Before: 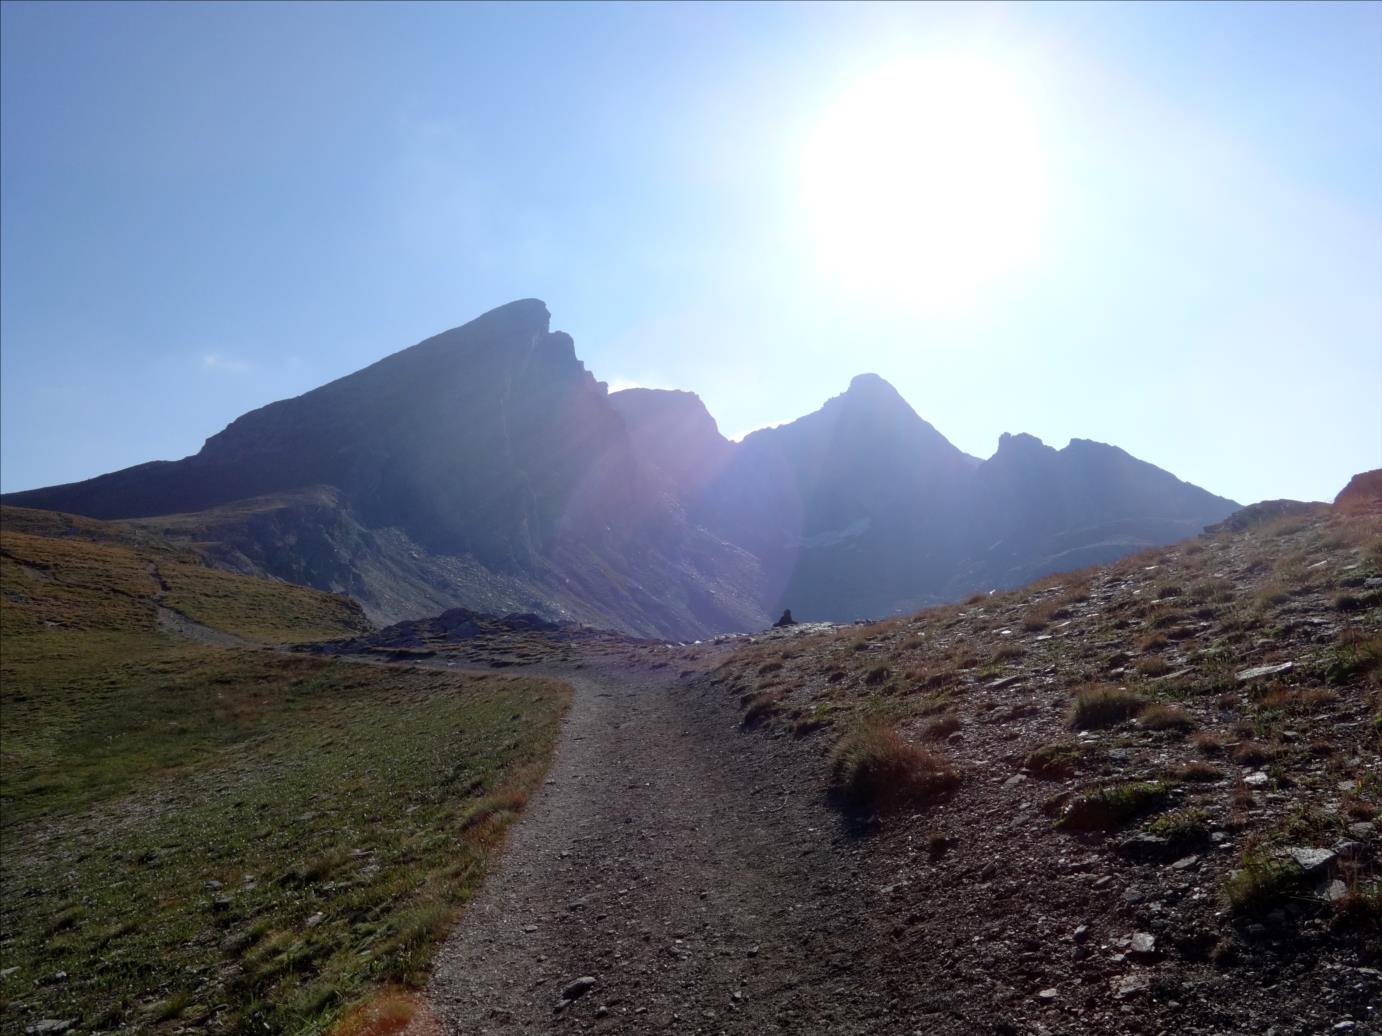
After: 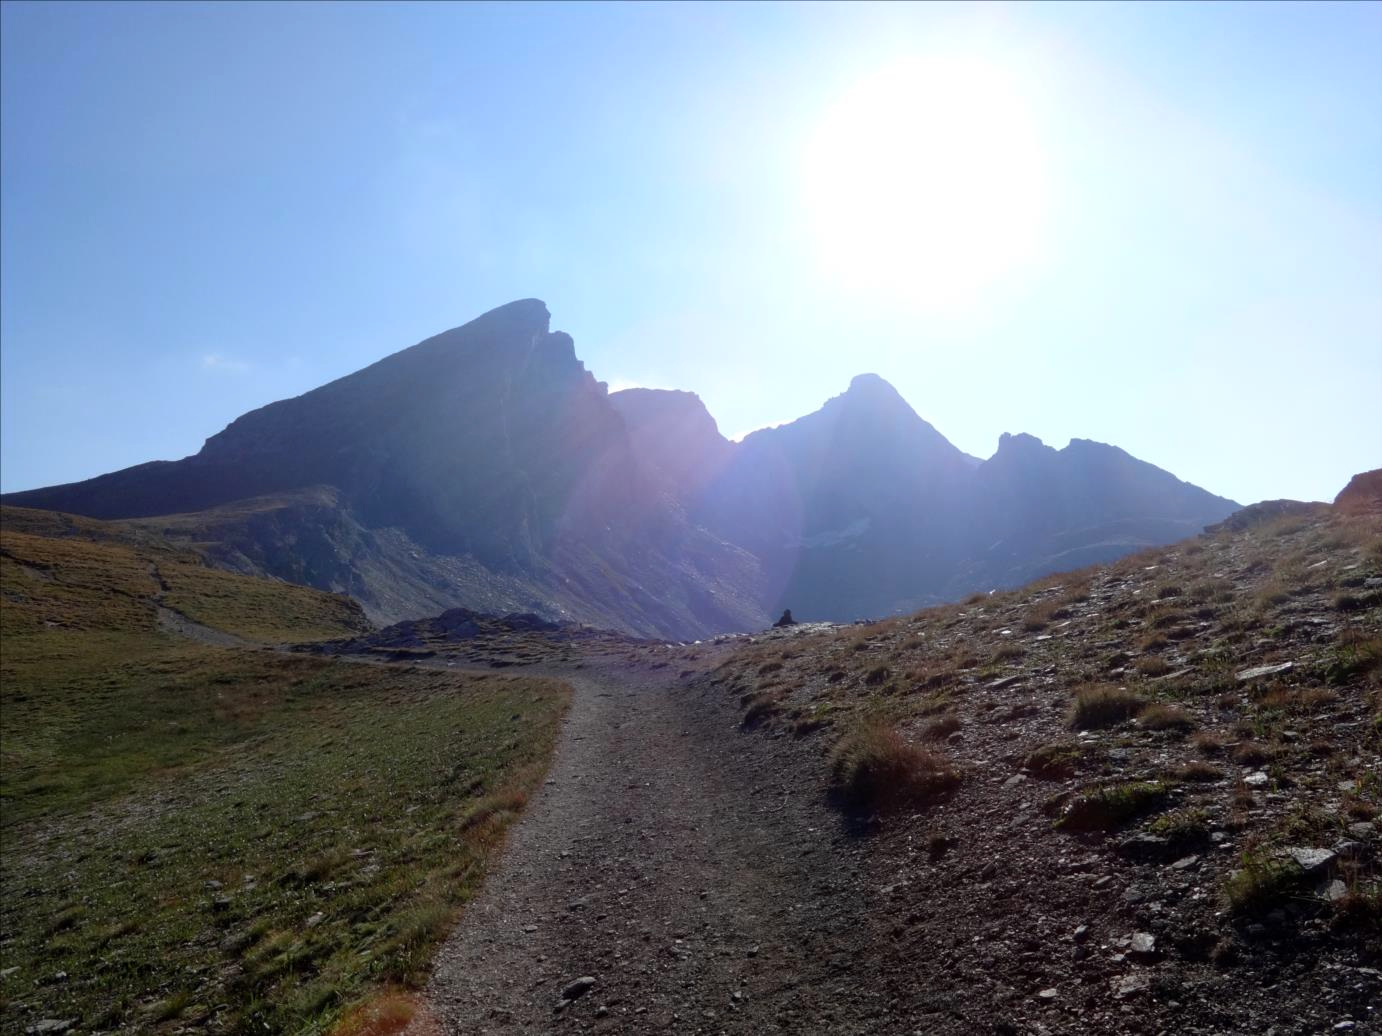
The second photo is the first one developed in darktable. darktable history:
color zones: curves: ch0 [(0.068, 0.464) (0.25, 0.5) (0.48, 0.508) (0.75, 0.536) (0.886, 0.476) (0.967, 0.456)]; ch1 [(0.066, 0.456) (0.25, 0.5) (0.616, 0.508) (0.746, 0.56) (0.934, 0.444)]
tone equalizer: on, module defaults
